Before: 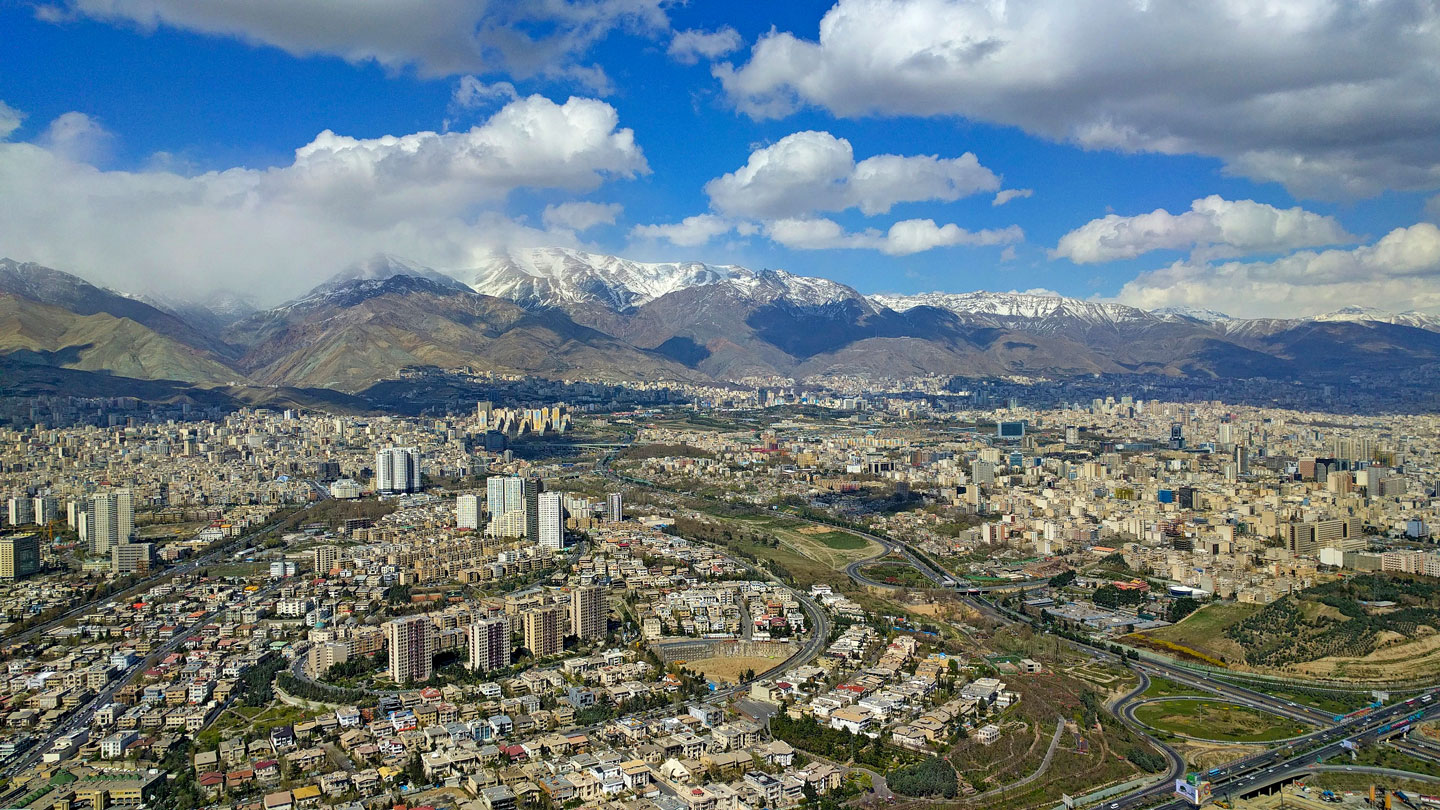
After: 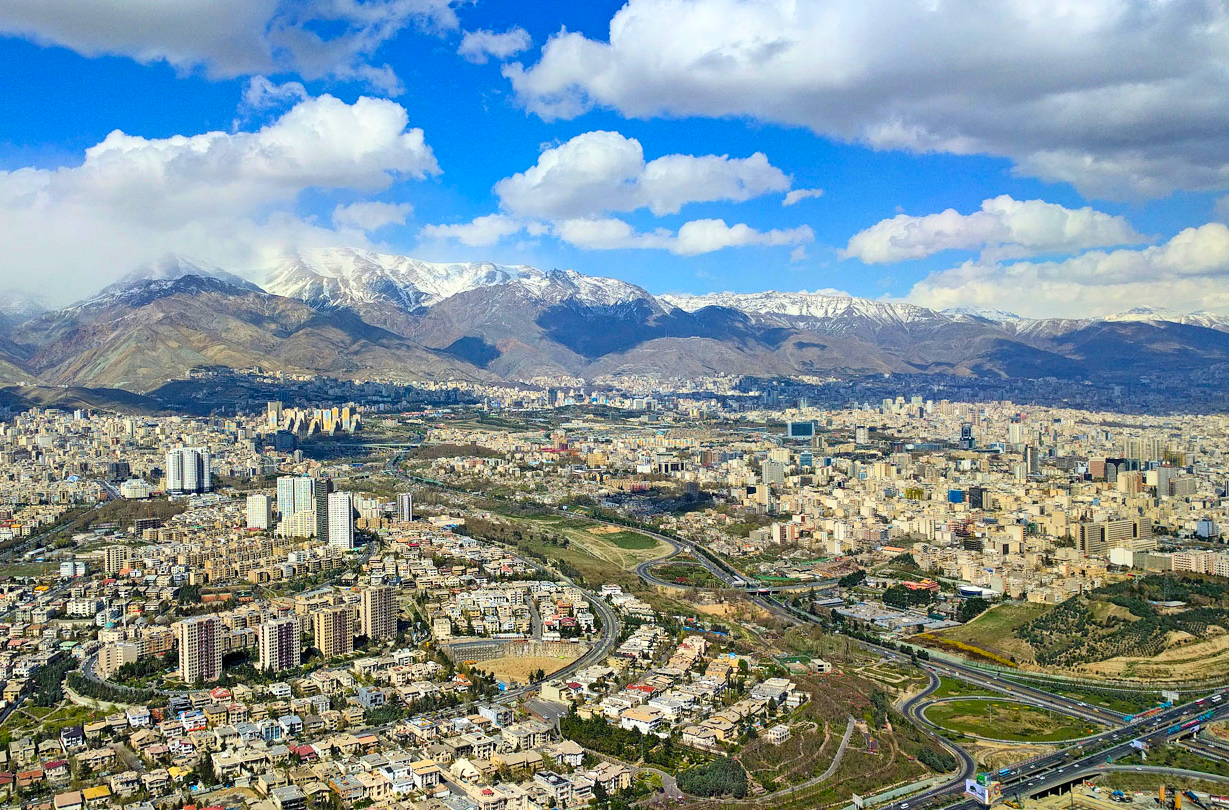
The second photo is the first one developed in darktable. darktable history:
contrast brightness saturation: contrast 0.2, brightness 0.16, saturation 0.22
crop and rotate: left 14.584%
